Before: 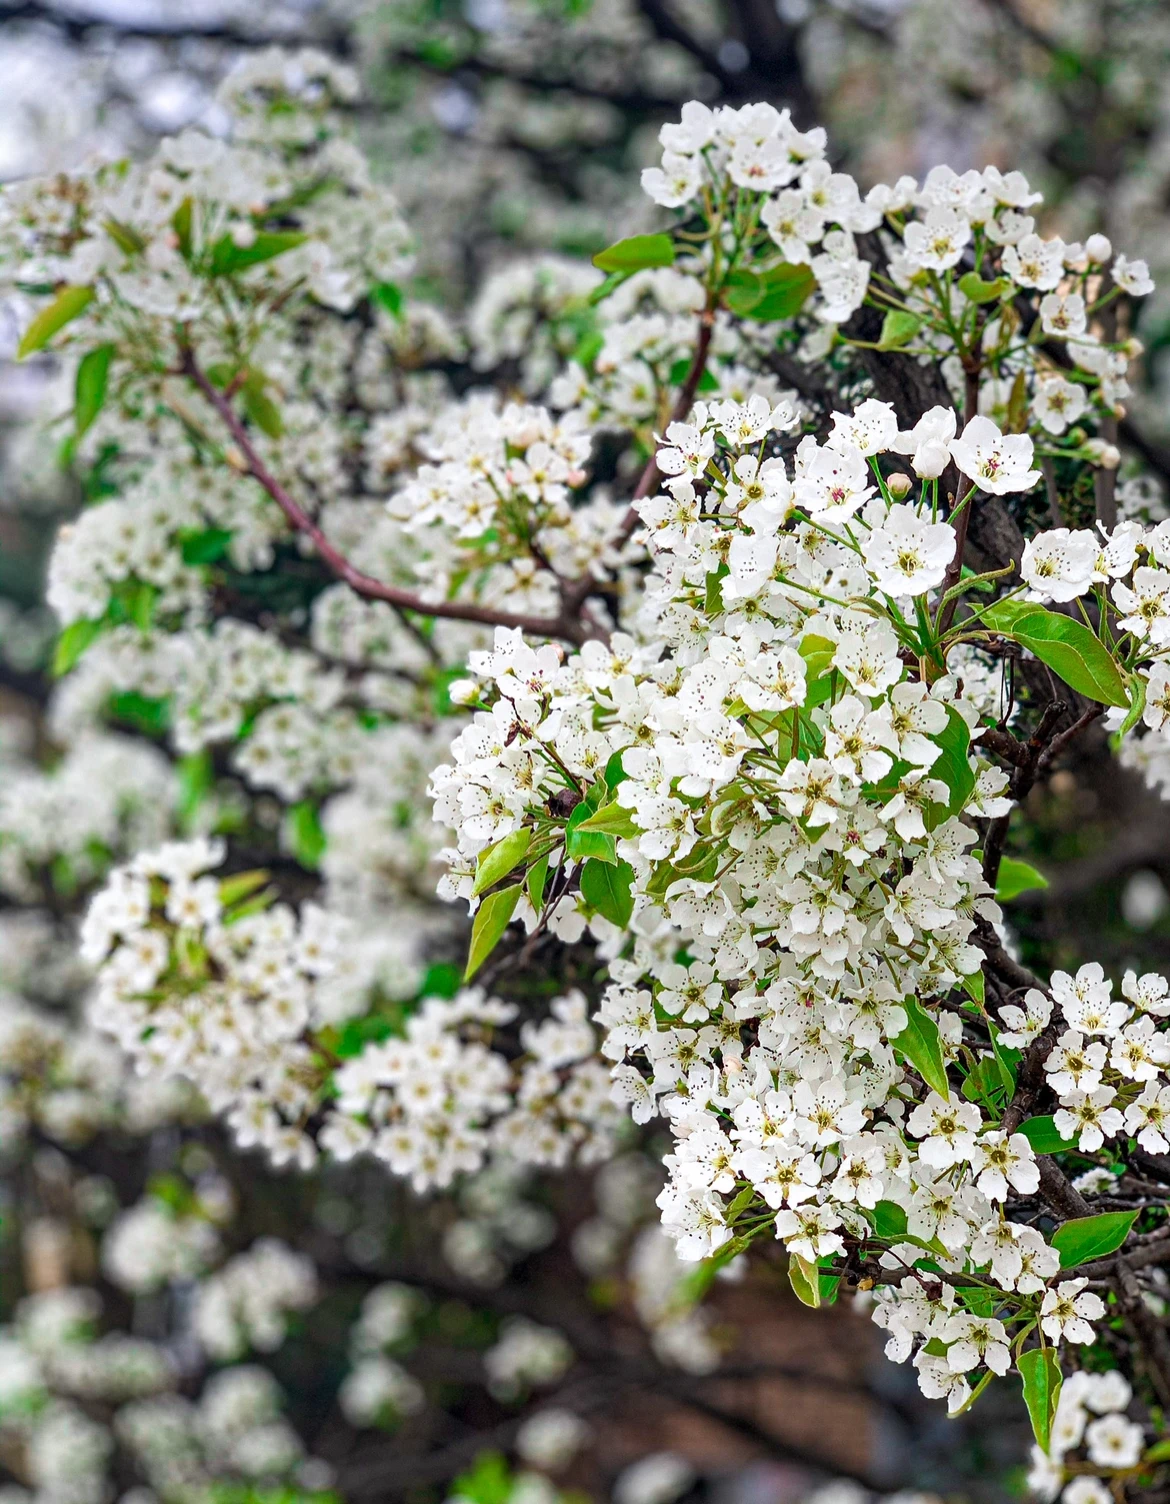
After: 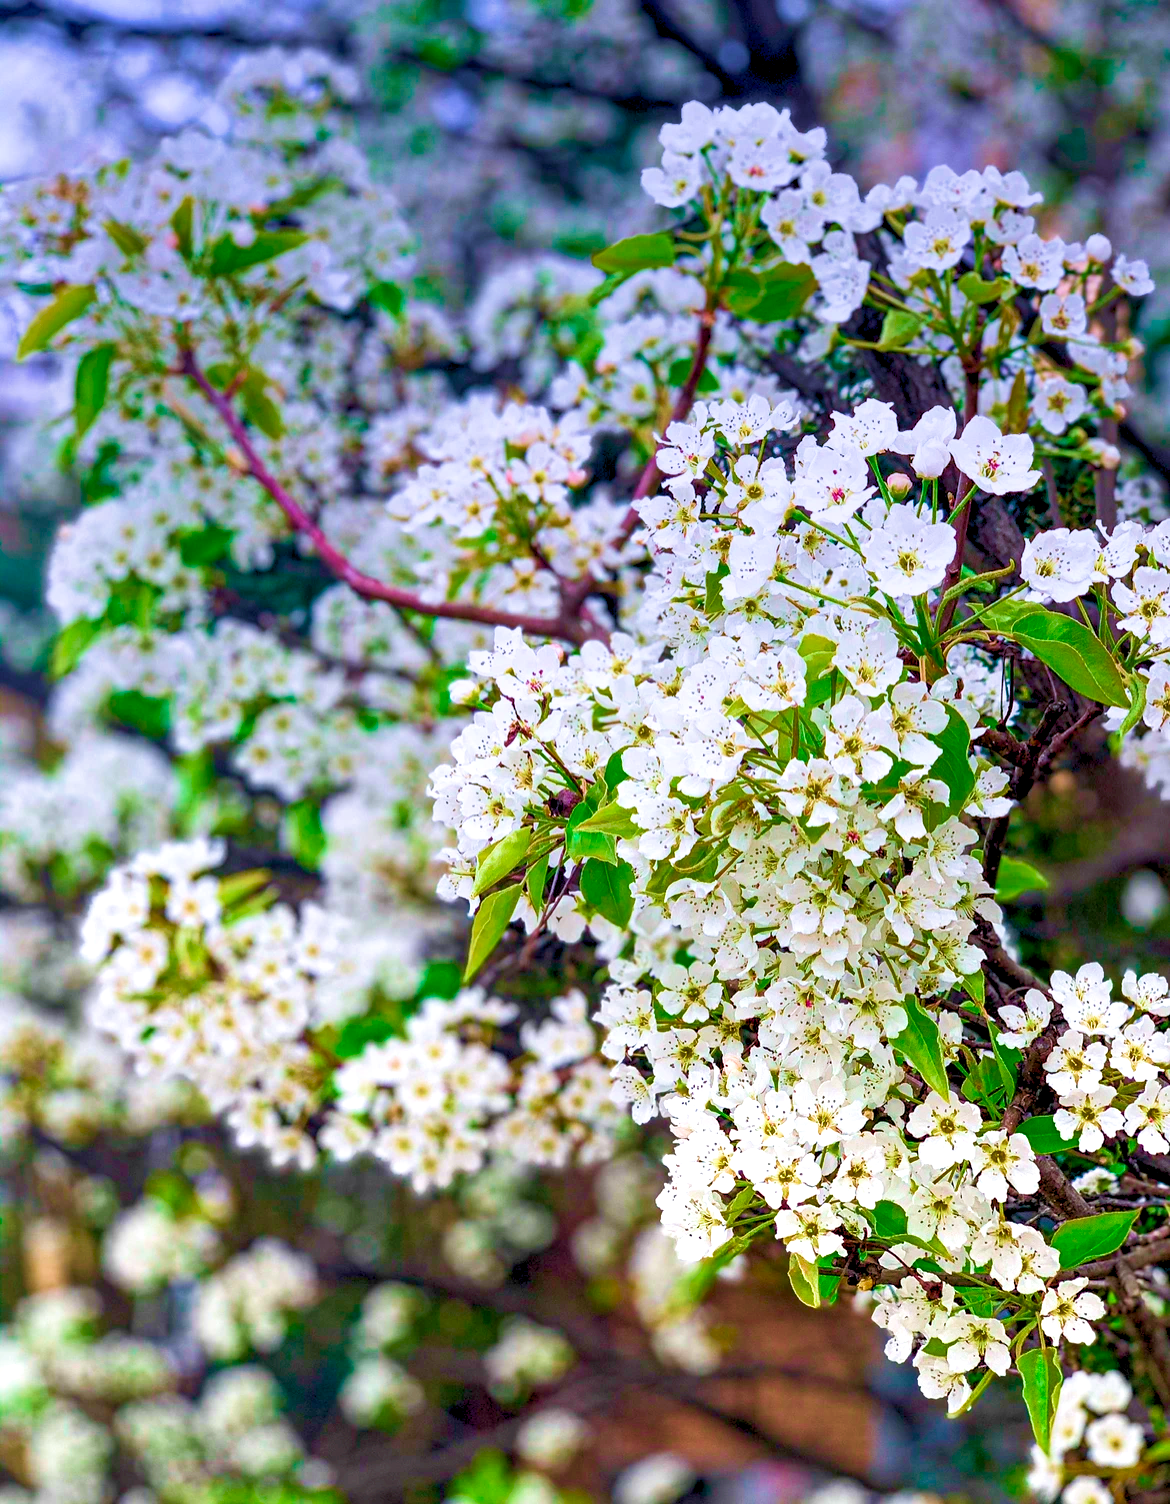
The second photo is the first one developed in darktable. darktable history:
exposure: black level correction 0, exposure 0.7 EV, compensate exposure bias true, compensate highlight preservation false
velvia: strength 75%
vibrance: on, module defaults
graduated density: hue 238.83°, saturation 50%
color balance rgb: global offset › luminance -0.5%, perceptual saturation grading › highlights -17.77%, perceptual saturation grading › mid-tones 33.1%, perceptual saturation grading › shadows 50.52%, perceptual brilliance grading › highlights 10.8%, perceptual brilliance grading › shadows -10.8%, global vibrance 24.22%, contrast -25%
